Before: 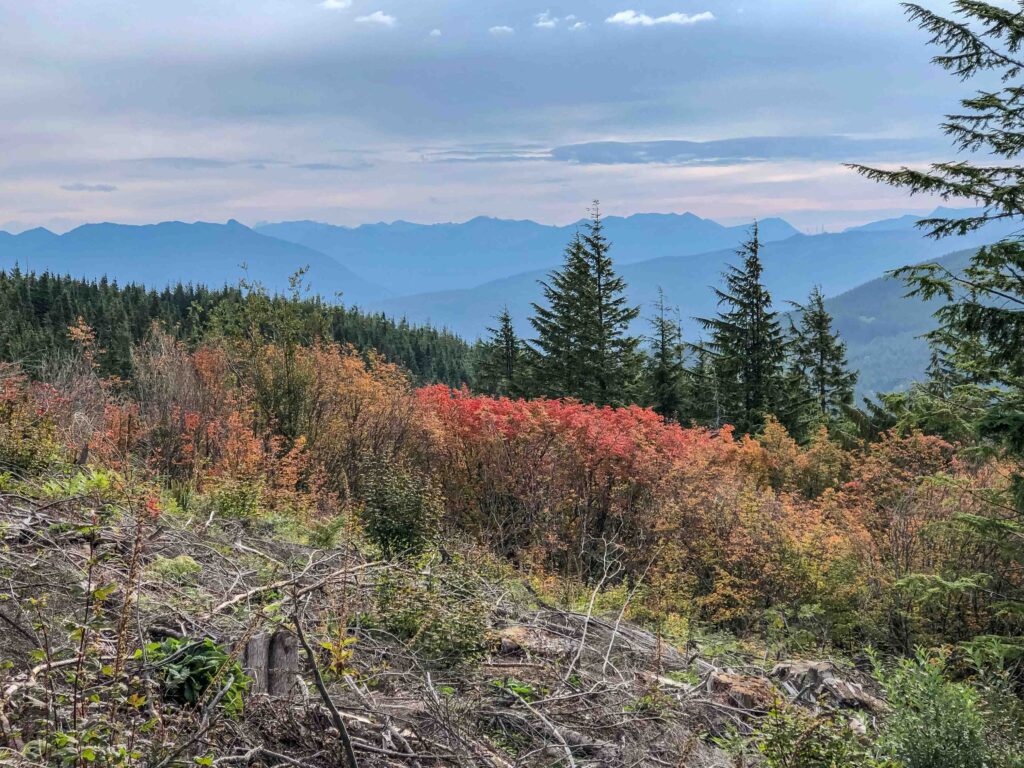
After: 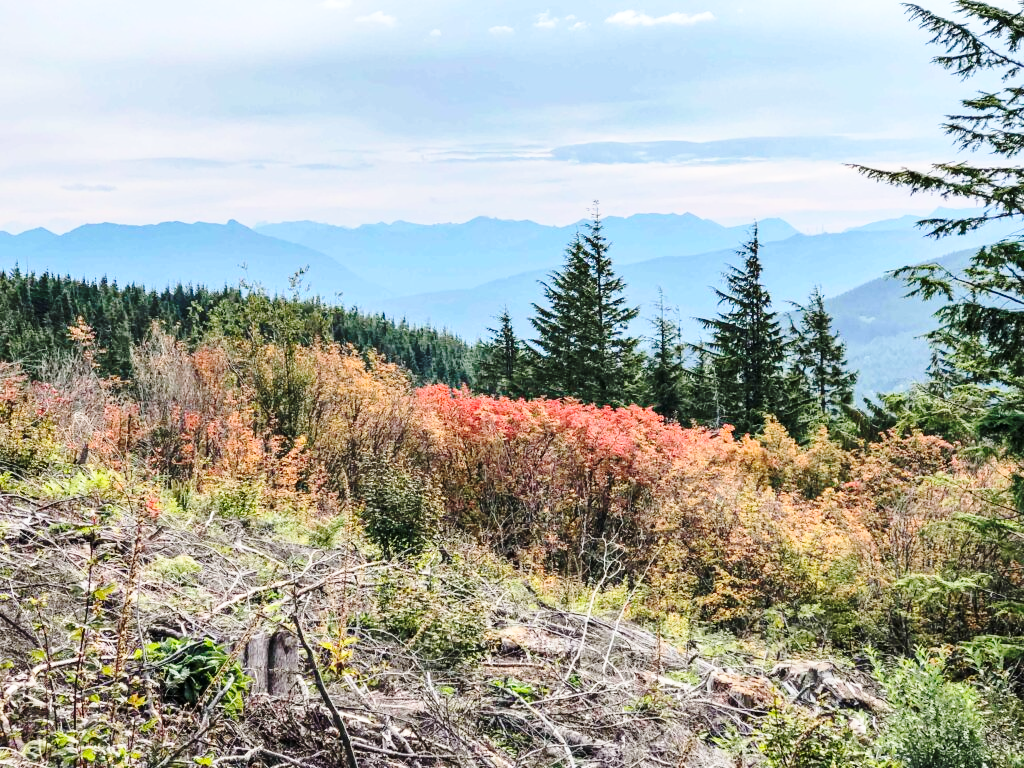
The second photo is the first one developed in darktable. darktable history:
base curve: curves: ch0 [(0, 0) (0.032, 0.037) (0.105, 0.228) (0.435, 0.76) (0.856, 0.983) (1, 1)], preserve colors none
shadows and highlights: shadows 29.61, highlights -30.47, low approximation 0.01, soften with gaussian
contrast brightness saturation: contrast 0.15, brightness 0.05
